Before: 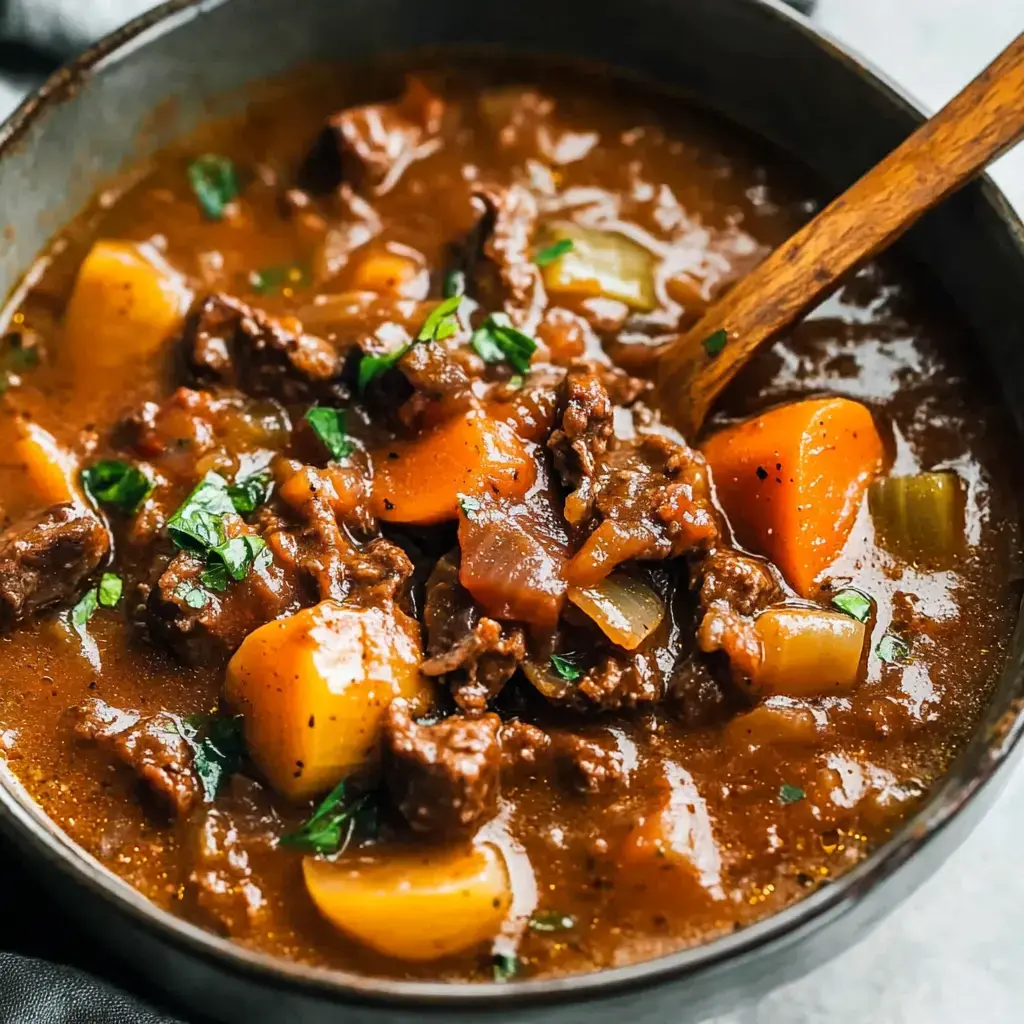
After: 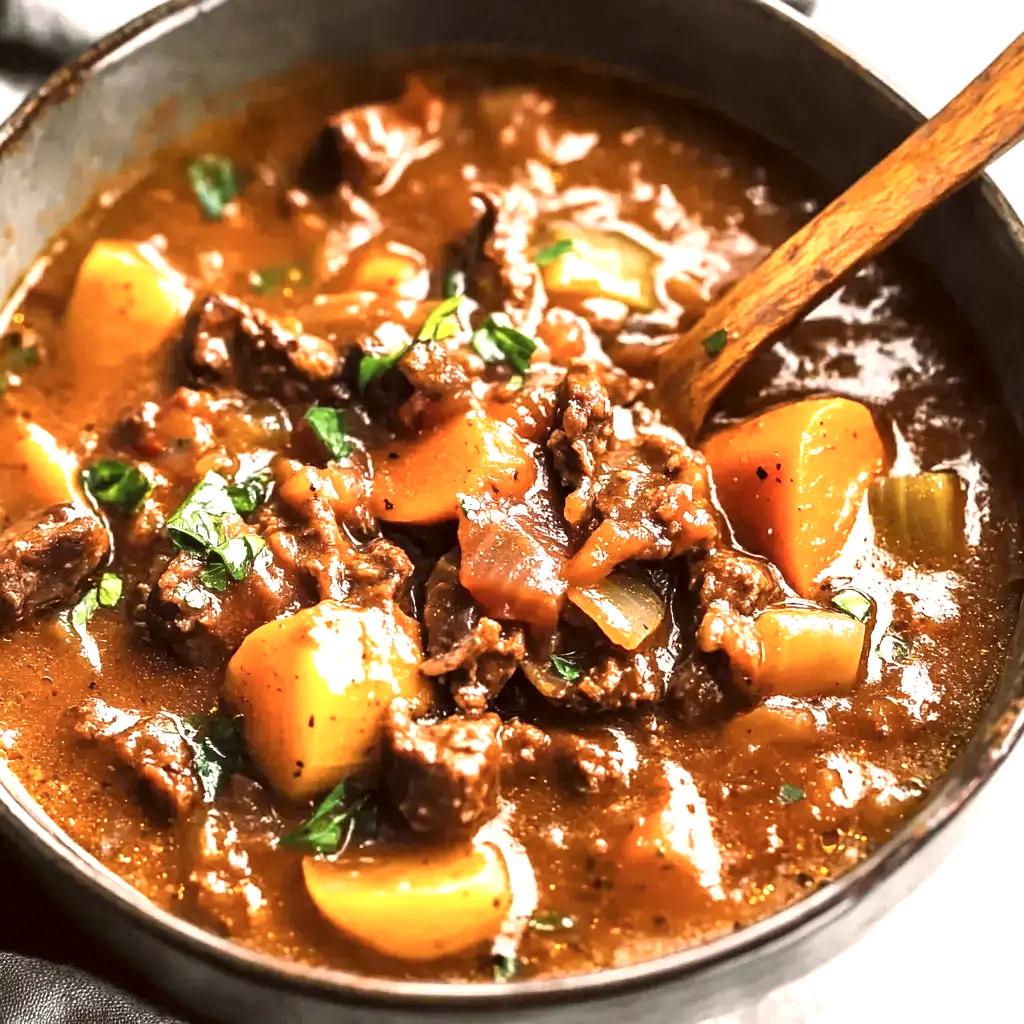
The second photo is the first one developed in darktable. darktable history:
exposure: black level correction 0, exposure 1 EV, compensate exposure bias true, compensate highlight preservation false
color correction: highlights a* 10.21, highlights b* 9.79, shadows a* 8.61, shadows b* 7.88, saturation 0.8
tone equalizer: on, module defaults
